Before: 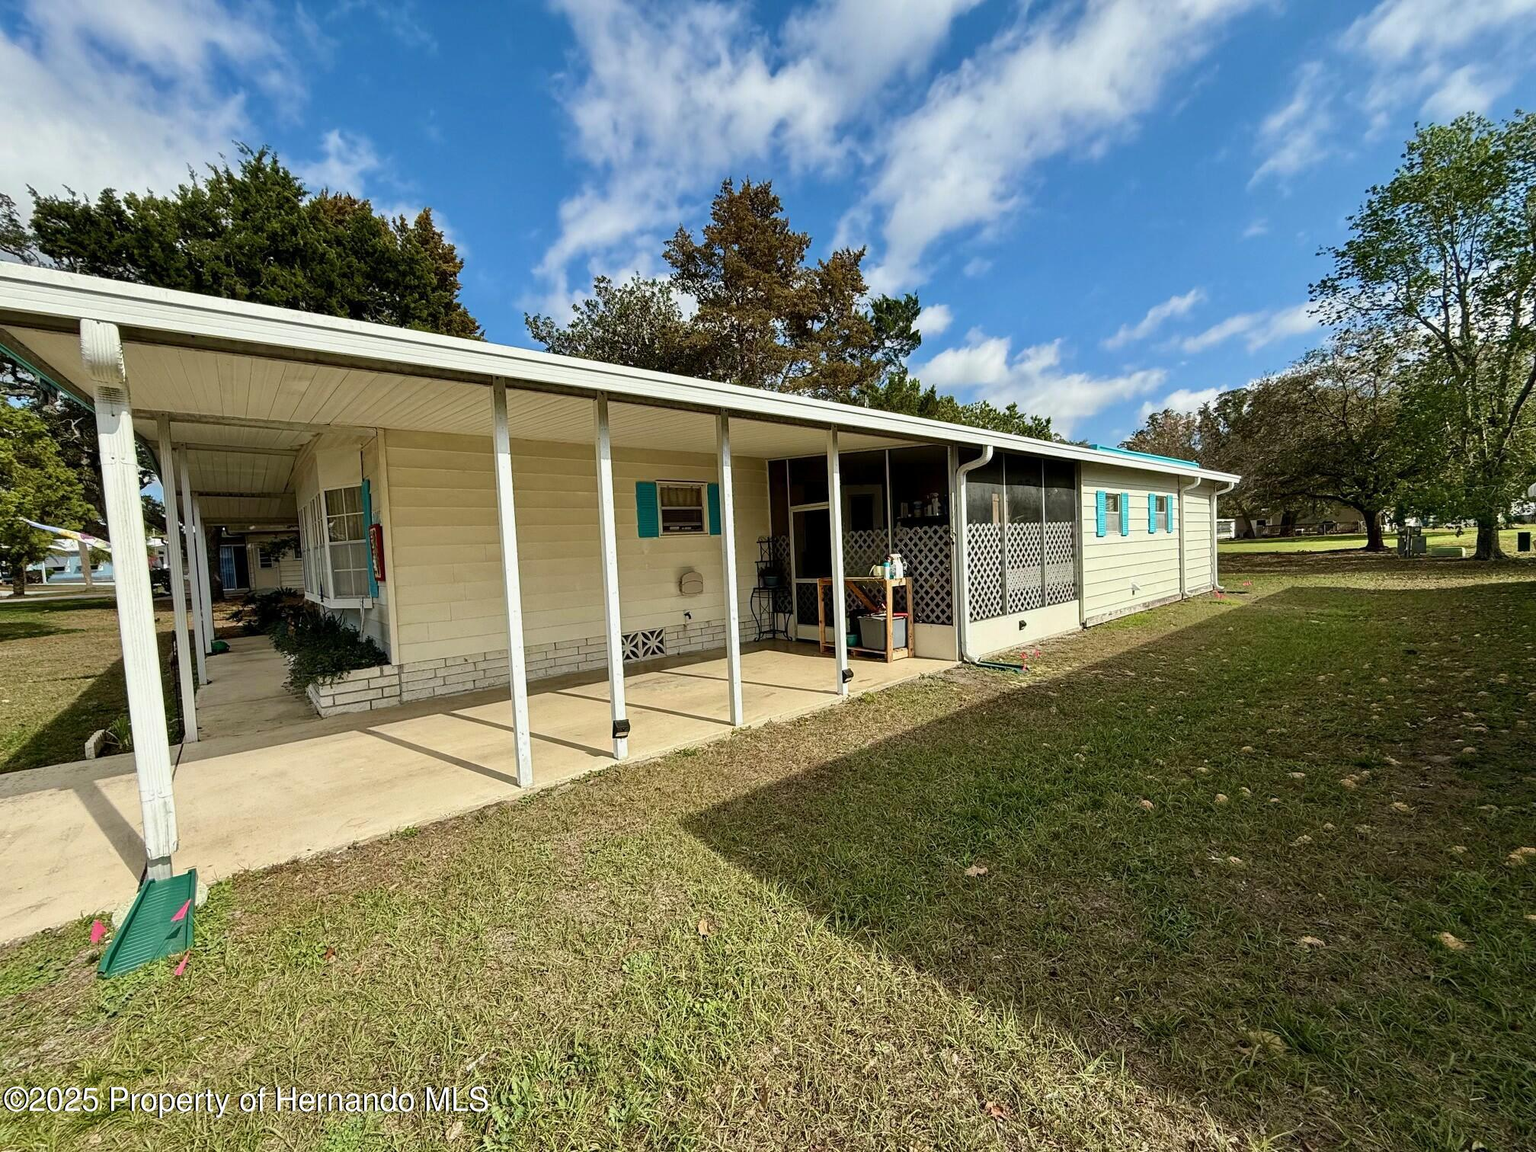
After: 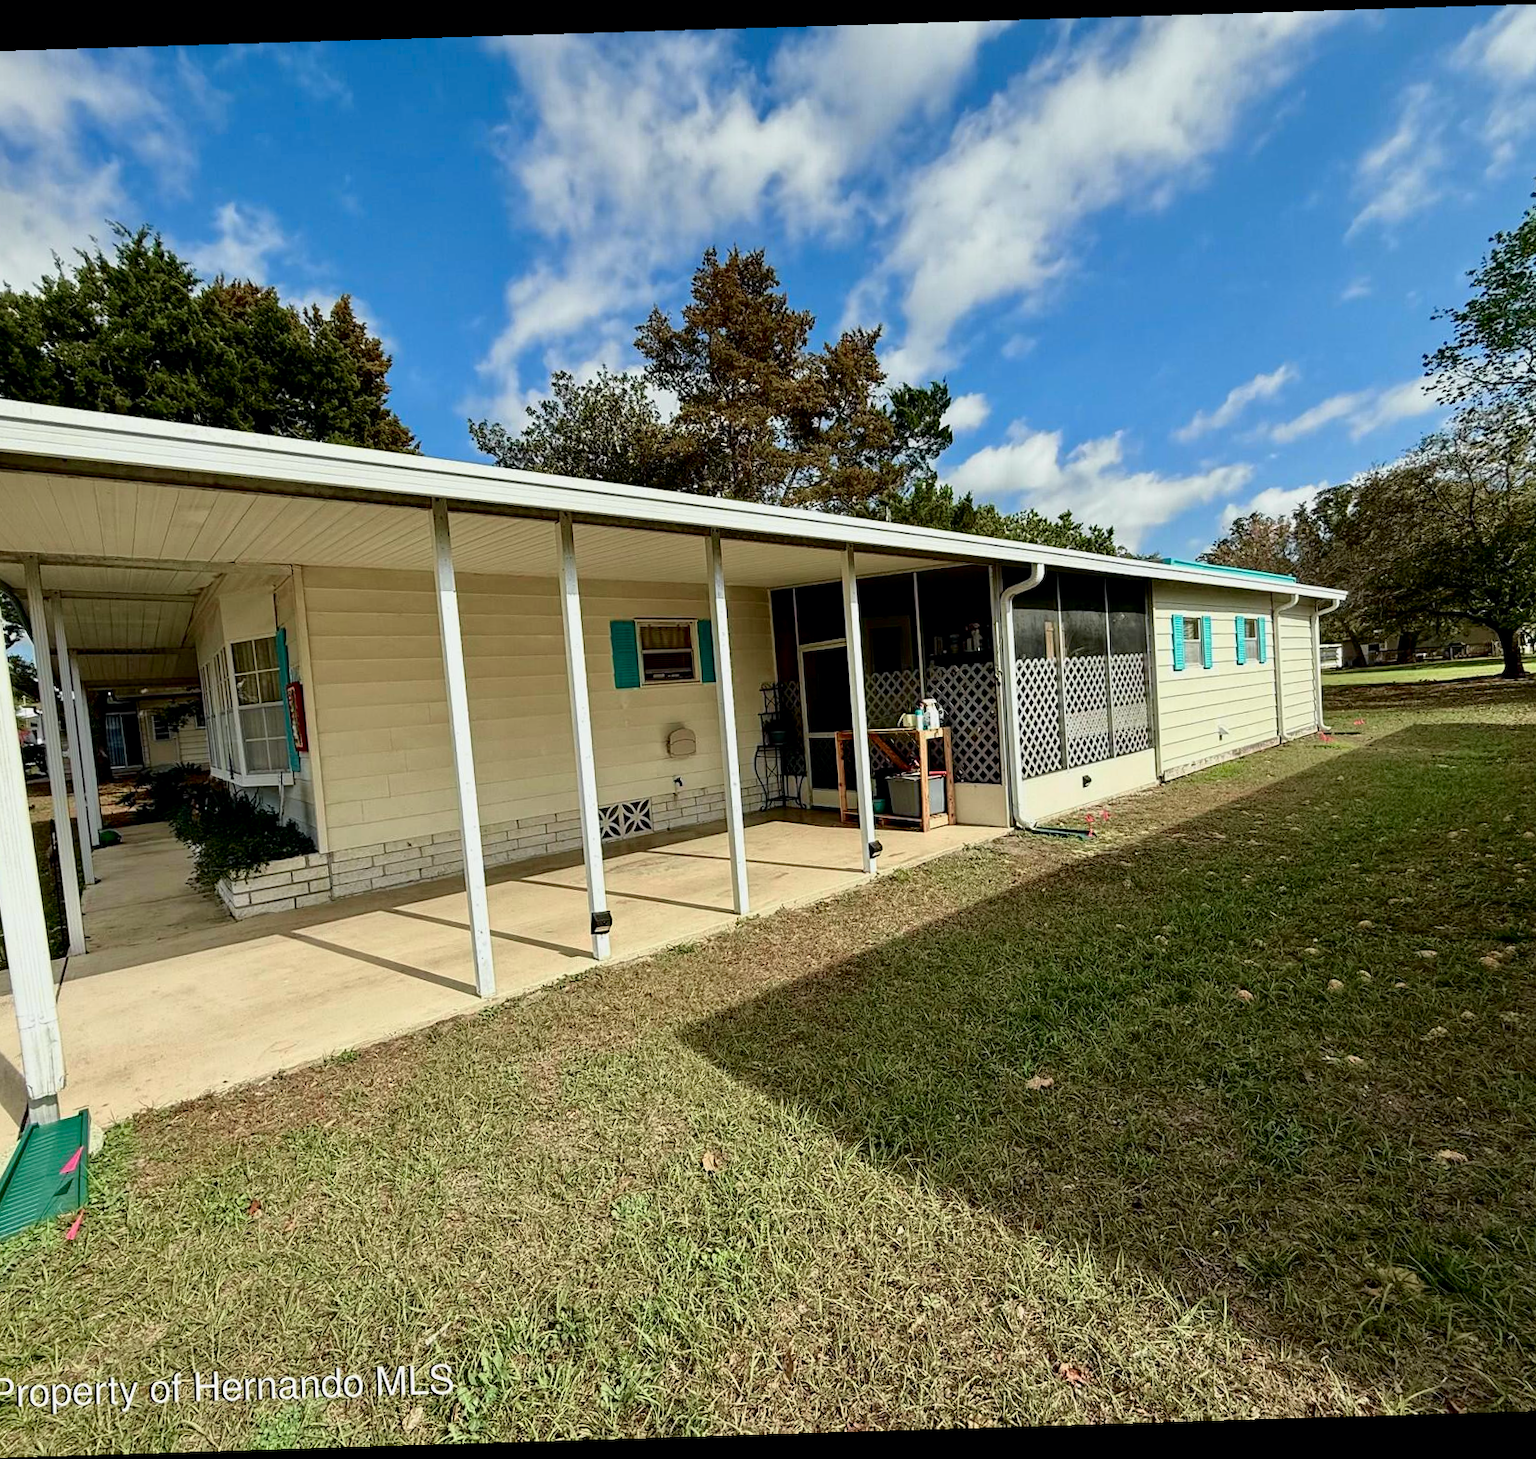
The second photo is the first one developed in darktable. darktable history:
tone curve: curves: ch0 [(0, 0) (0.058, 0.027) (0.214, 0.183) (0.304, 0.288) (0.561, 0.554) (0.687, 0.677) (0.768, 0.768) (0.858, 0.861) (0.986, 0.957)]; ch1 [(0, 0) (0.172, 0.123) (0.312, 0.296) (0.437, 0.429) (0.471, 0.469) (0.502, 0.5) (0.513, 0.515) (0.583, 0.604) (0.631, 0.659) (0.703, 0.721) (0.889, 0.924) (1, 1)]; ch2 [(0, 0) (0.411, 0.424) (0.485, 0.497) (0.502, 0.5) (0.517, 0.511) (0.566, 0.573) (0.622, 0.613) (0.709, 0.677) (1, 1)], color space Lab, independent channels, preserve colors none
rotate and perspective: rotation -1.75°, automatic cropping off
crop and rotate: left 9.597%, right 10.195%
